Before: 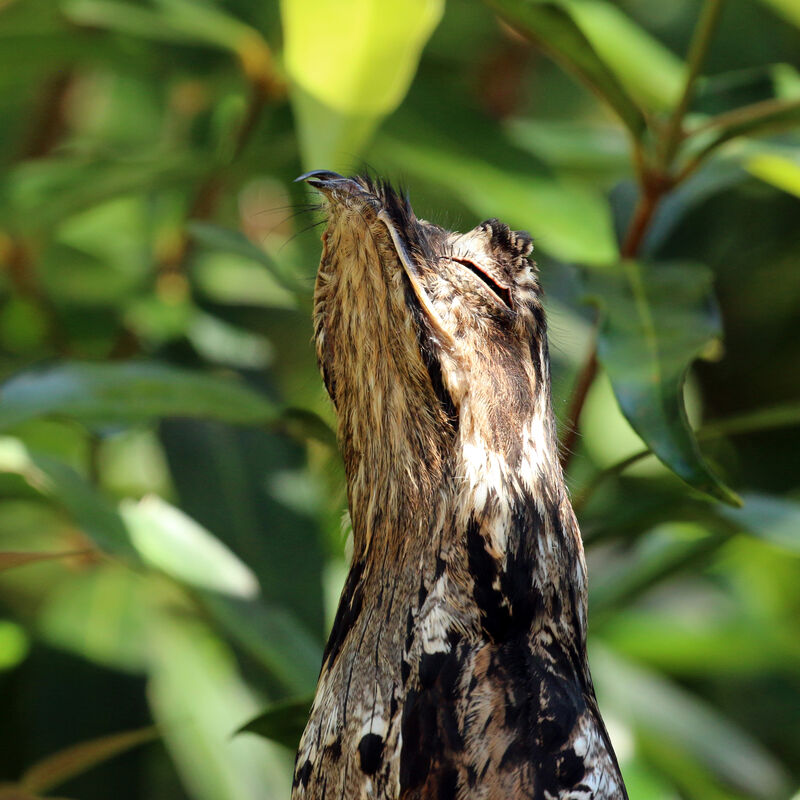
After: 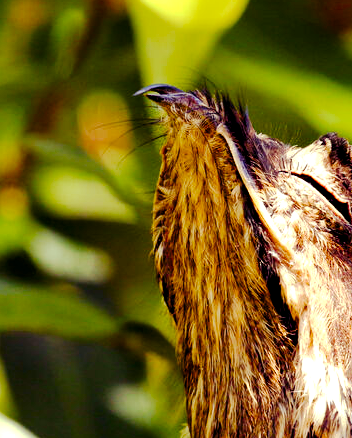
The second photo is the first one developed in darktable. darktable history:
crop: left 20.248%, top 10.86%, right 35.675%, bottom 34.321%
color balance rgb: shadows lift › luminance -21.66%, shadows lift › chroma 8.98%, shadows lift › hue 283.37°, power › chroma 1.55%, power › hue 25.59°, highlights gain › luminance 6.08%, highlights gain › chroma 2.55%, highlights gain › hue 90°, global offset › luminance -0.87%, perceptual saturation grading › global saturation 27.49%, perceptual saturation grading › highlights -28.39%, perceptual saturation grading › mid-tones 15.22%, perceptual saturation grading › shadows 33.98%, perceptual brilliance grading › highlights 10%, perceptual brilliance grading › mid-tones 5%
tone curve: curves: ch0 [(0, 0) (0.003, 0.009) (0.011, 0.013) (0.025, 0.022) (0.044, 0.039) (0.069, 0.055) (0.1, 0.077) (0.136, 0.113) (0.177, 0.158) (0.224, 0.213) (0.277, 0.289) (0.335, 0.367) (0.399, 0.451) (0.468, 0.532) (0.543, 0.615) (0.623, 0.696) (0.709, 0.755) (0.801, 0.818) (0.898, 0.893) (1, 1)], preserve colors none
